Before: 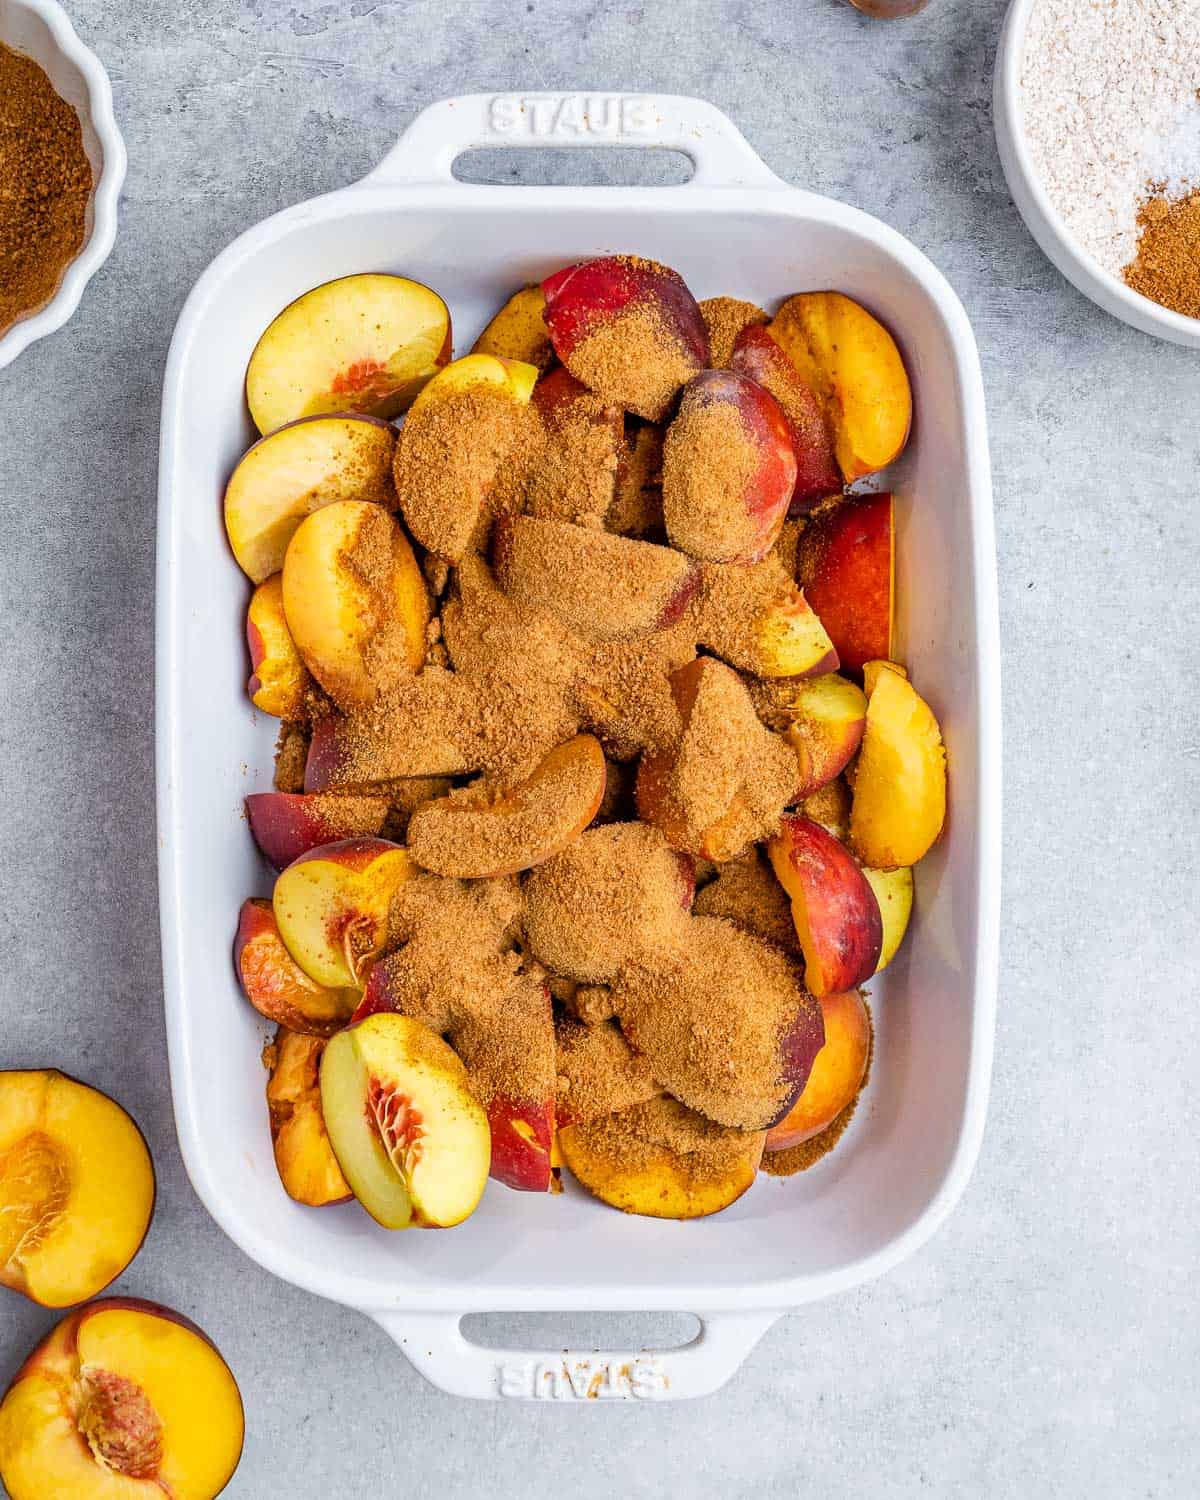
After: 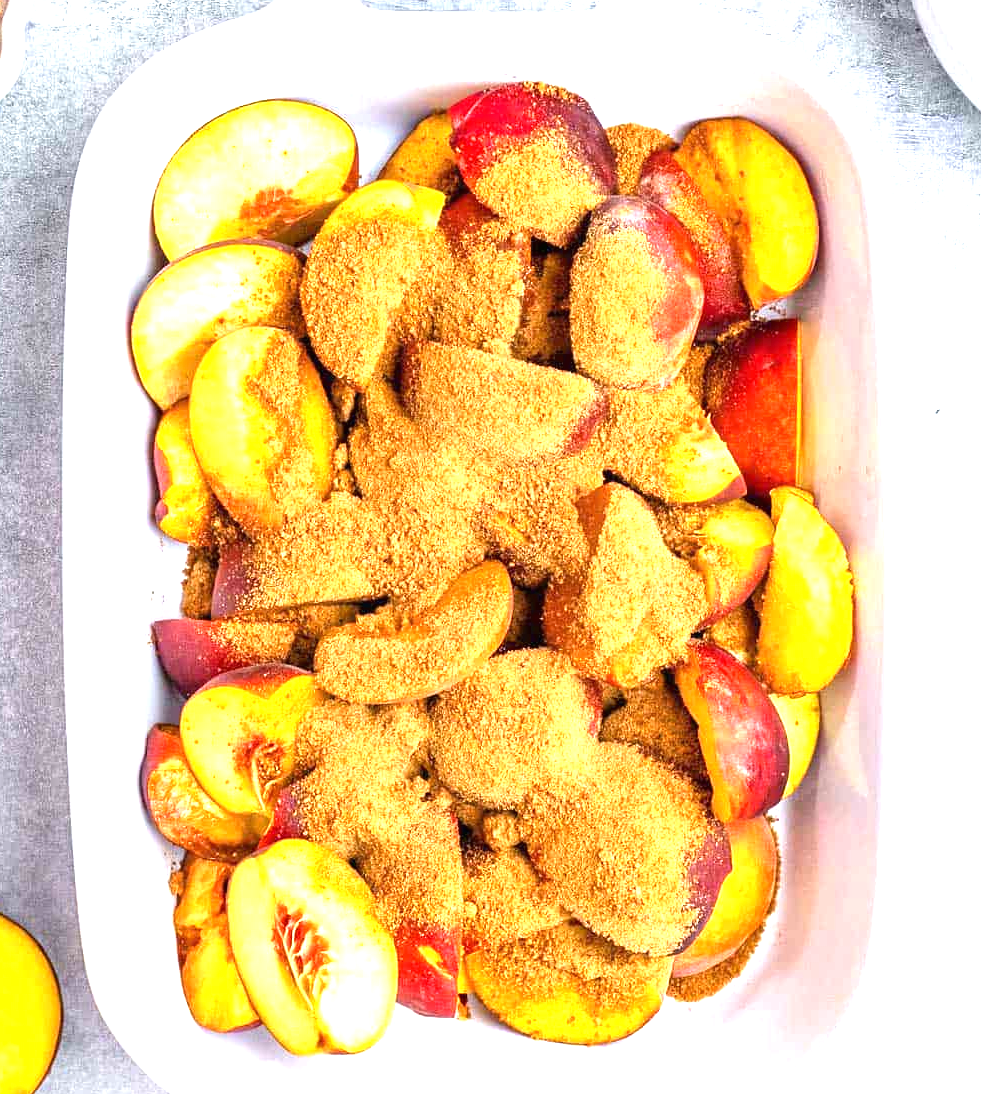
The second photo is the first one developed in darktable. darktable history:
crop: left 7.791%, top 11.605%, right 10.405%, bottom 15.427%
exposure: black level correction 0, exposure 1.385 EV, compensate exposure bias true, compensate highlight preservation false
